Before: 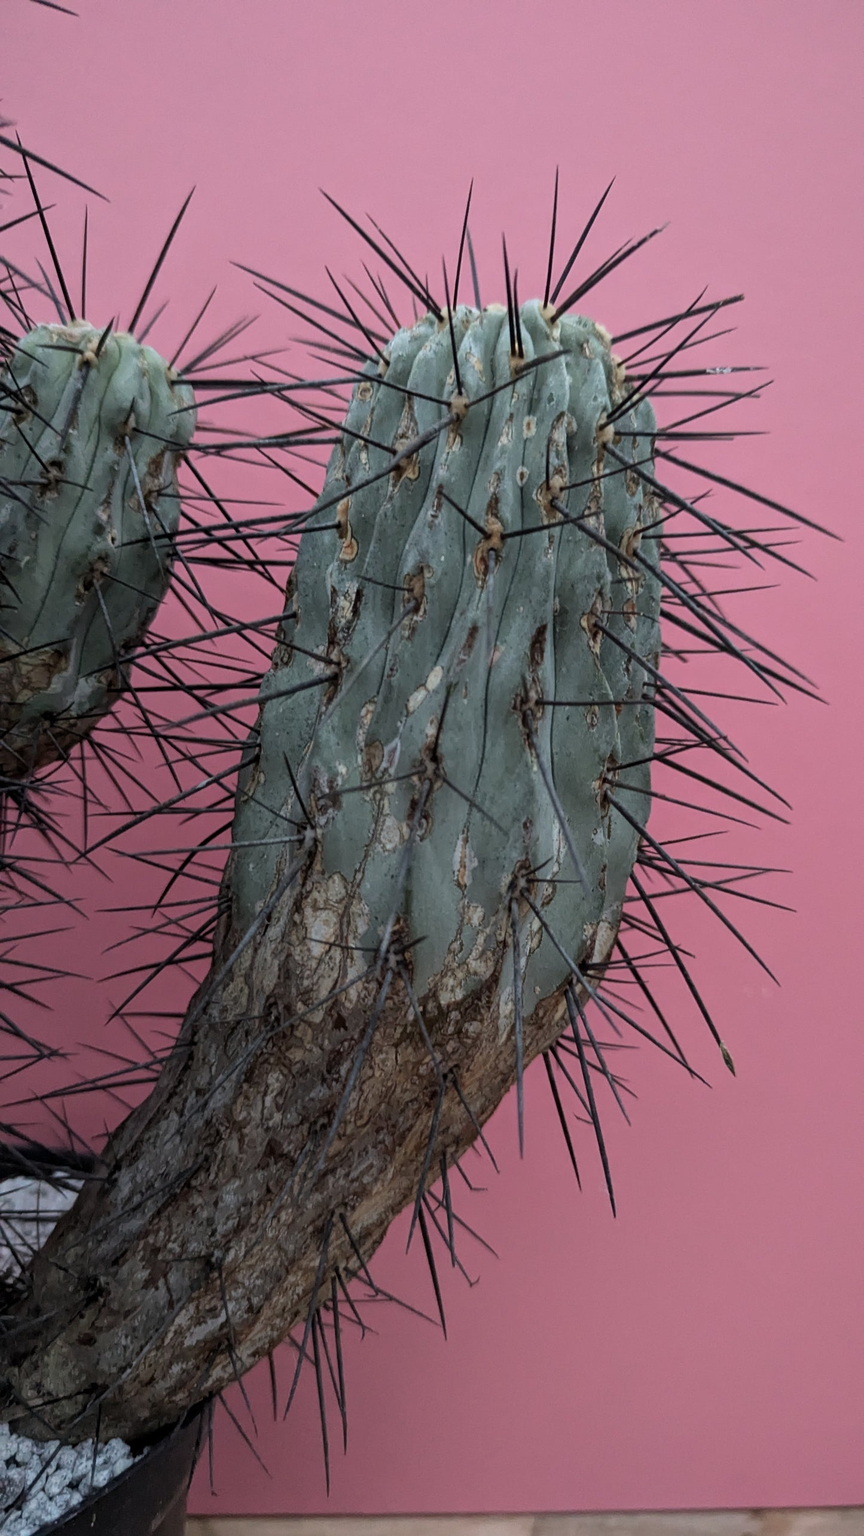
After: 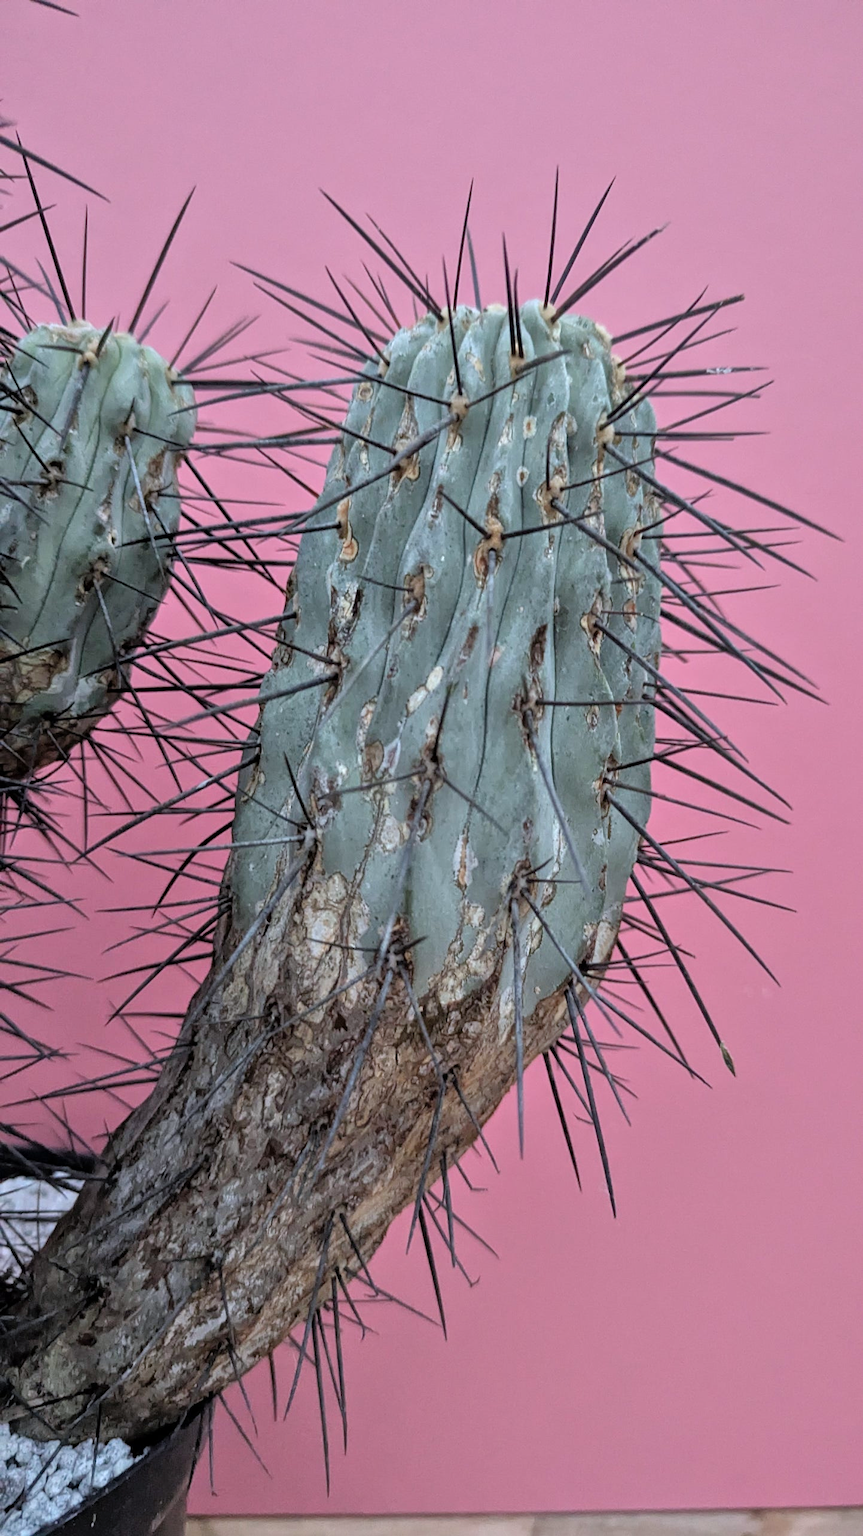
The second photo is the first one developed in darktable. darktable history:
white balance: red 0.976, blue 1.04
tone equalizer: -7 EV 0.15 EV, -6 EV 0.6 EV, -5 EV 1.15 EV, -4 EV 1.33 EV, -3 EV 1.15 EV, -2 EV 0.6 EV, -1 EV 0.15 EV, mask exposure compensation -0.5 EV
